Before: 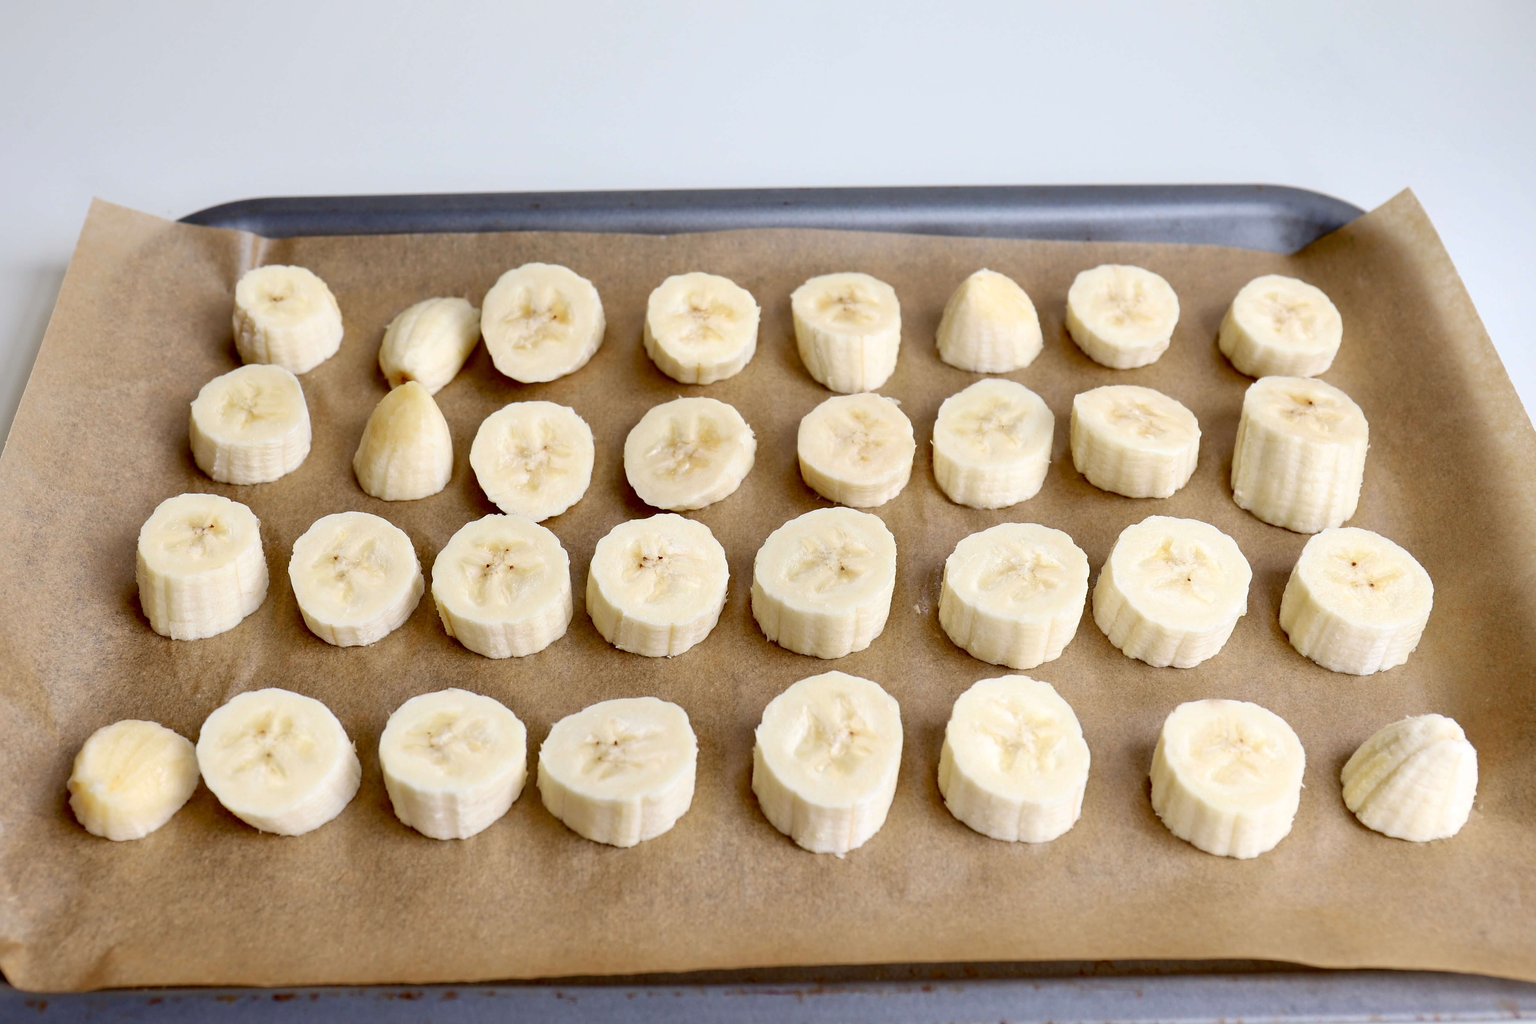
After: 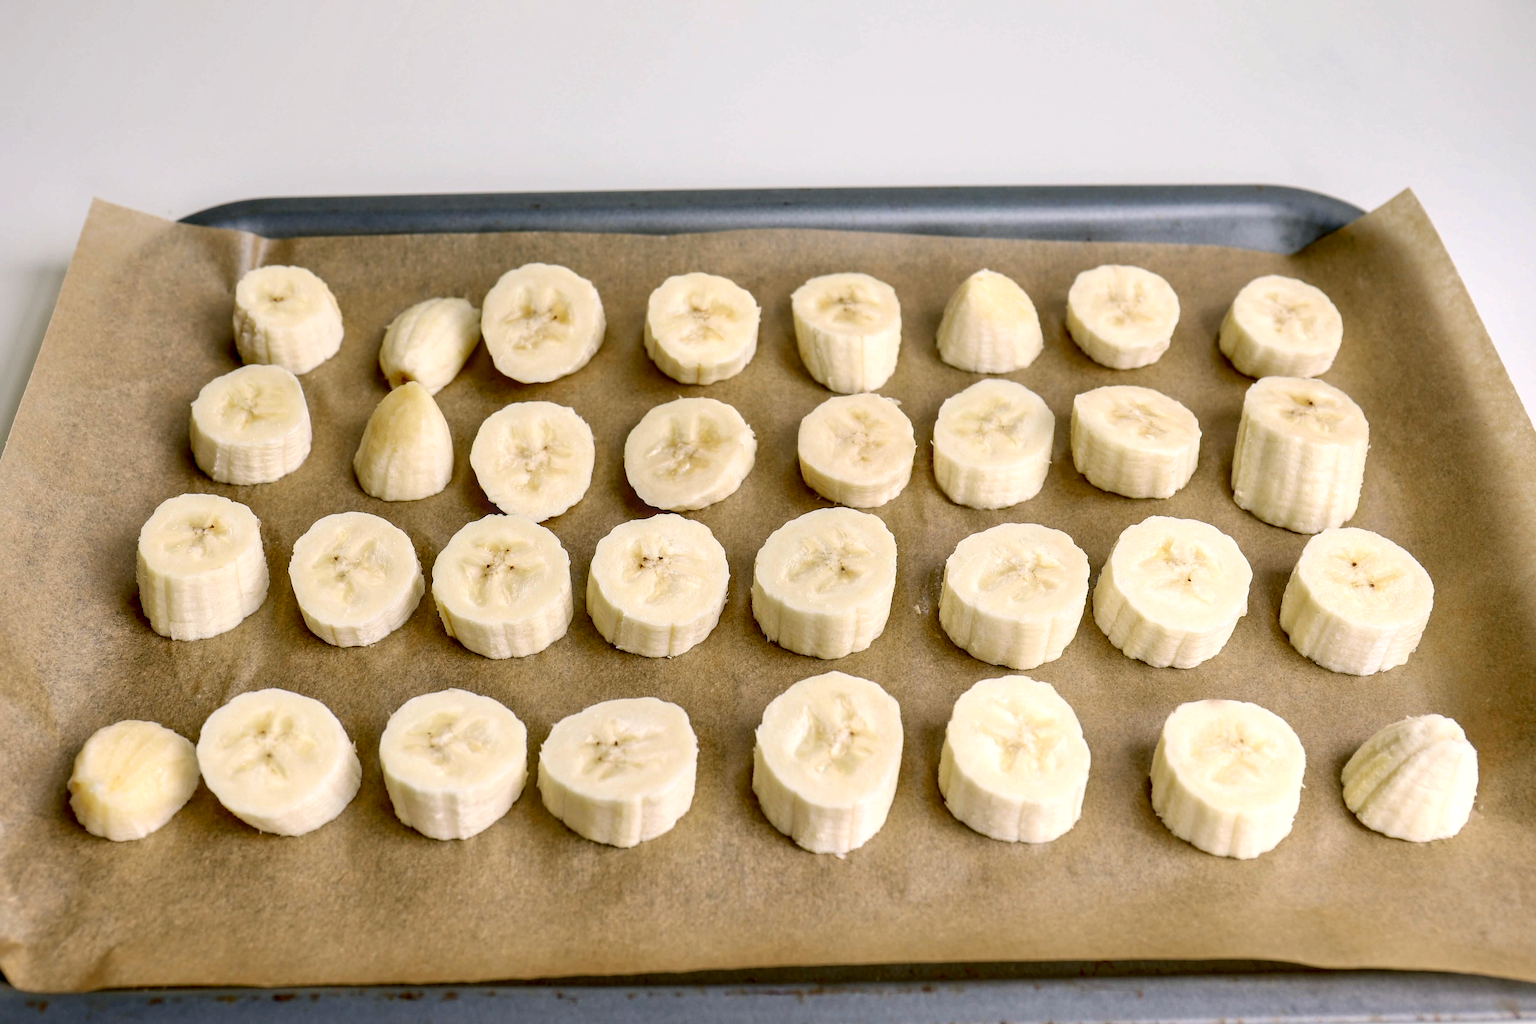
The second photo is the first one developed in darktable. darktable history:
color correction: highlights a* 4.02, highlights b* 4.98, shadows a* -7.55, shadows b* 4.98
local contrast: detail 130%
